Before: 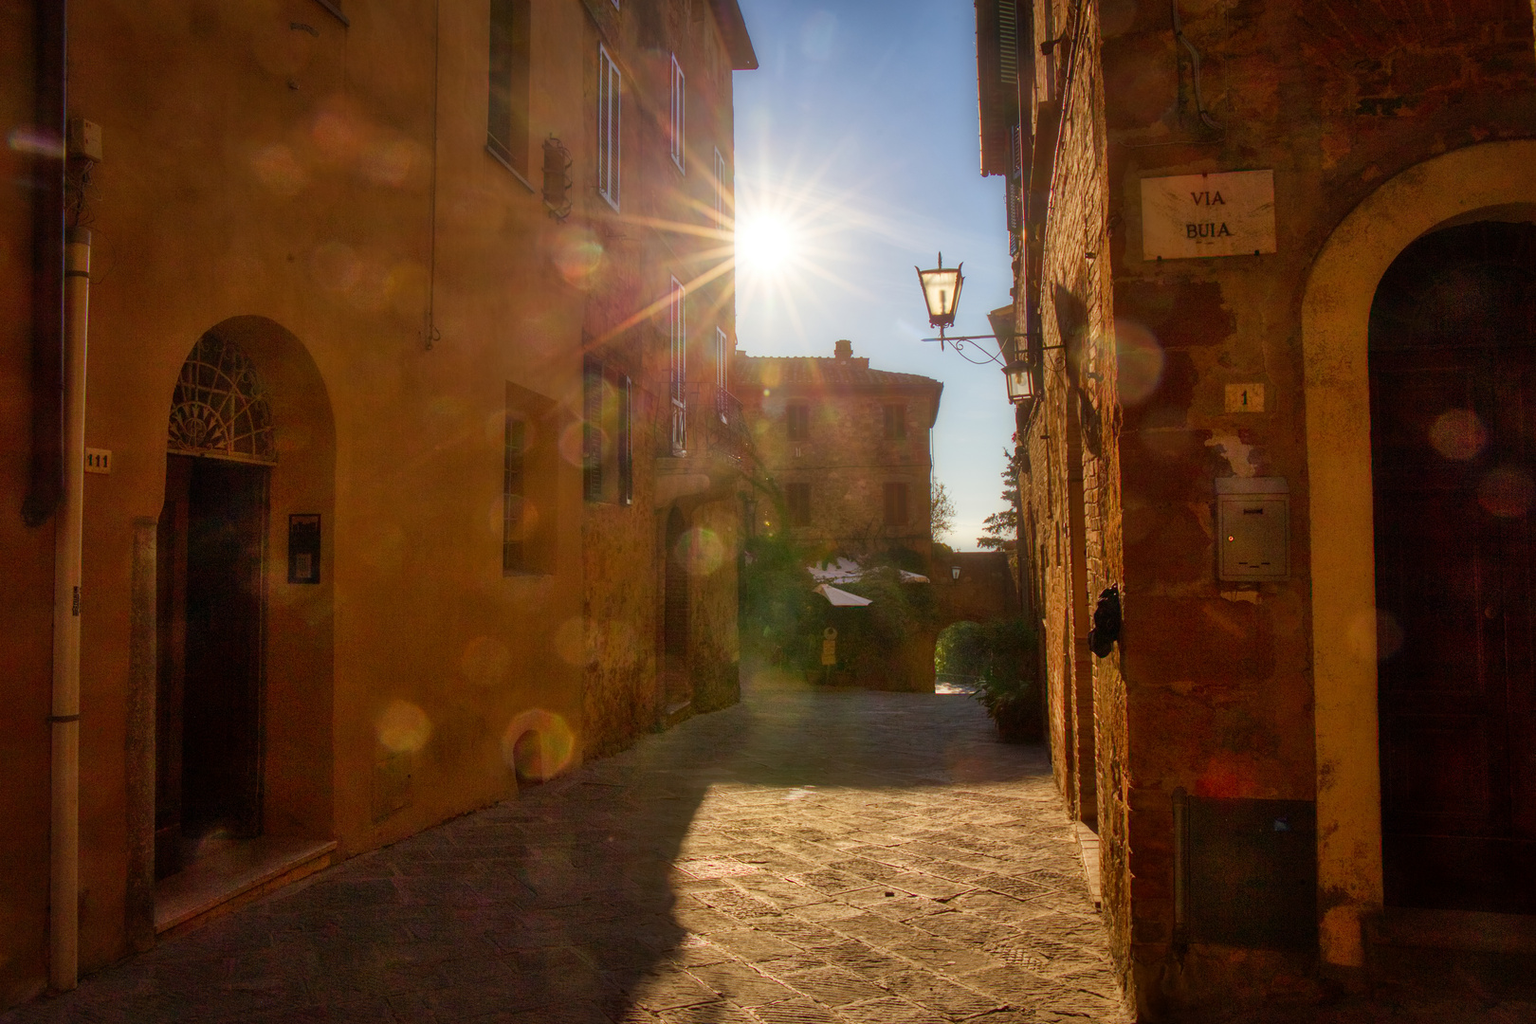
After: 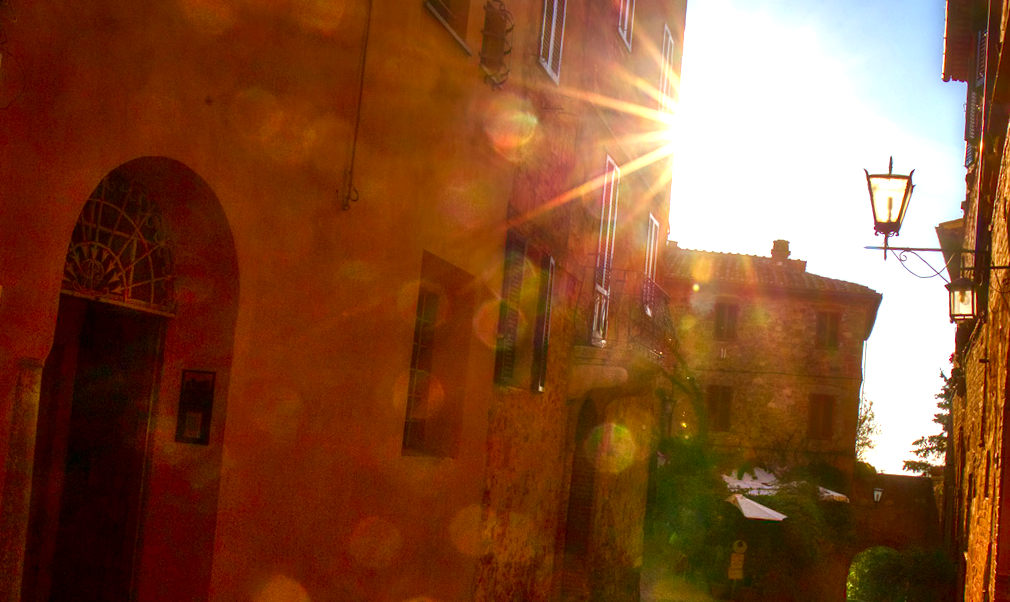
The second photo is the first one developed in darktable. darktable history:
exposure: black level correction 0, exposure 1.102 EV, compensate highlight preservation false
crop and rotate: angle -5.21°, left 2.091%, top 6.745%, right 27.292%, bottom 30.121%
color calibration: illuminant same as pipeline (D50), adaptation XYZ, x 0.346, y 0.358, temperature 5006.18 K, clip negative RGB from gamut false
contrast brightness saturation: brightness -0.248, saturation 0.196
